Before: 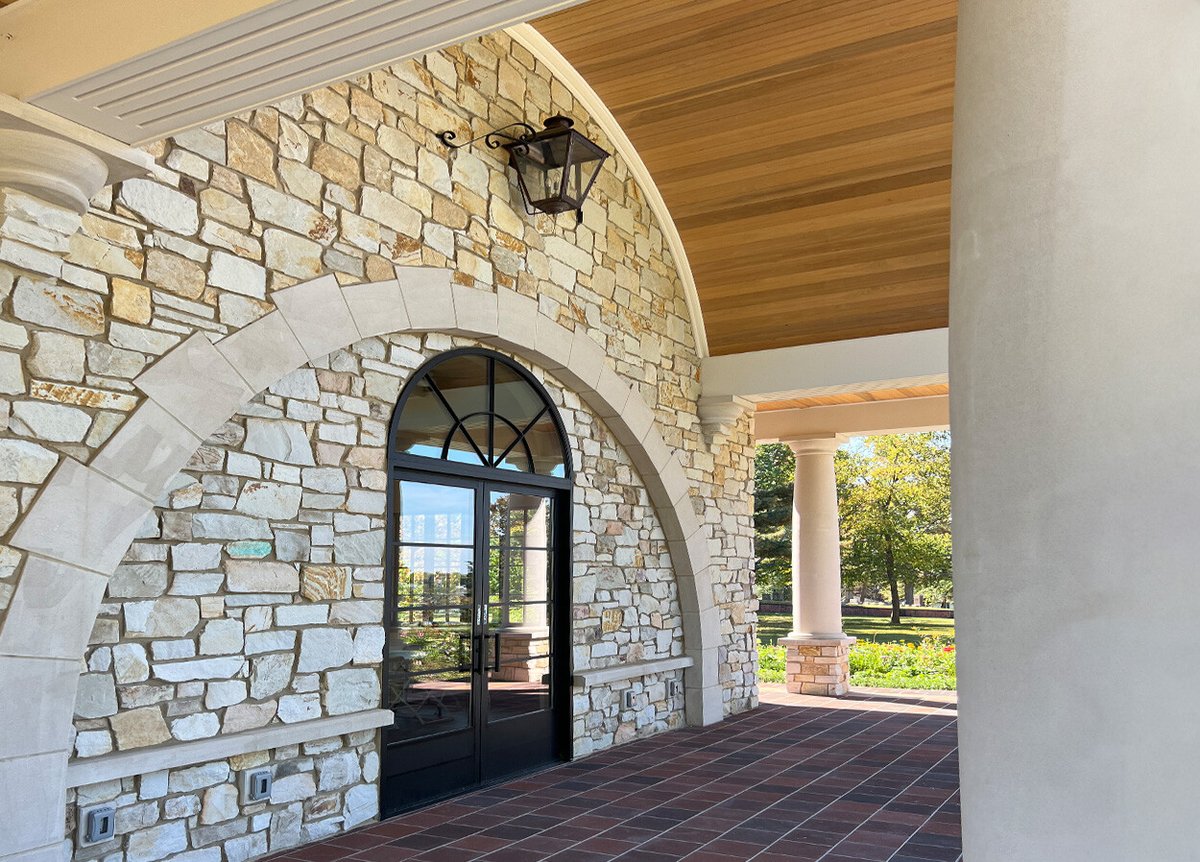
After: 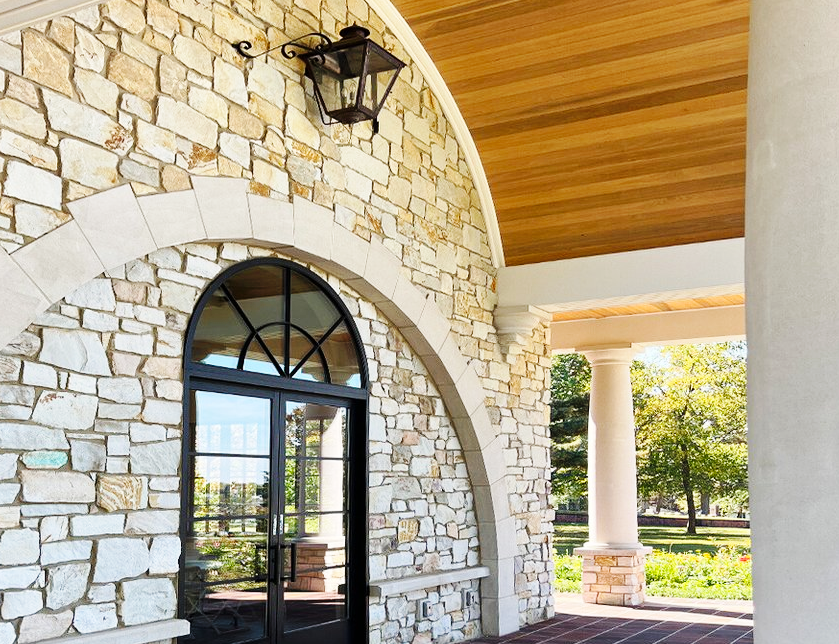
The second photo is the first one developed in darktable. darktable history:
crop and rotate: left 17.046%, top 10.659%, right 12.989%, bottom 14.553%
base curve: curves: ch0 [(0, 0) (0.032, 0.025) (0.121, 0.166) (0.206, 0.329) (0.605, 0.79) (1, 1)], preserve colors none
